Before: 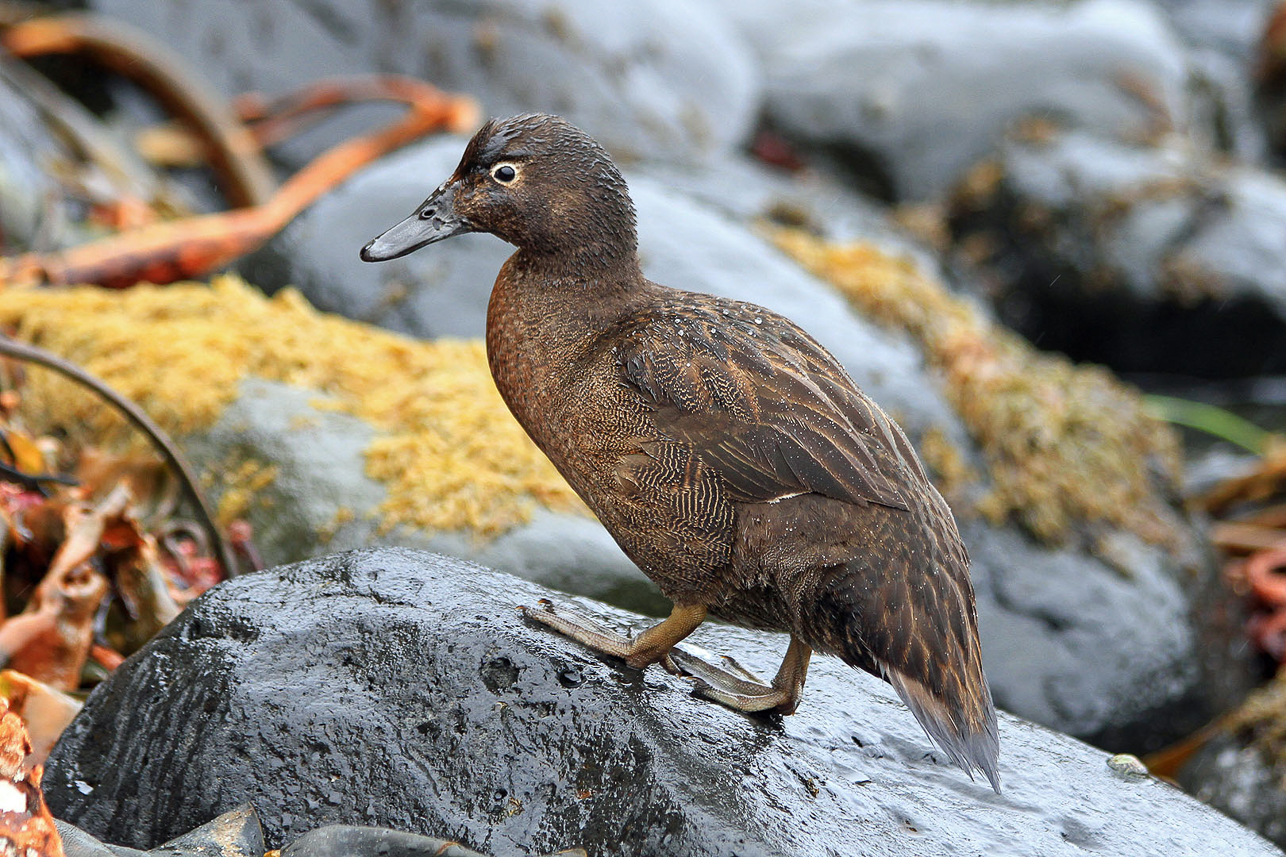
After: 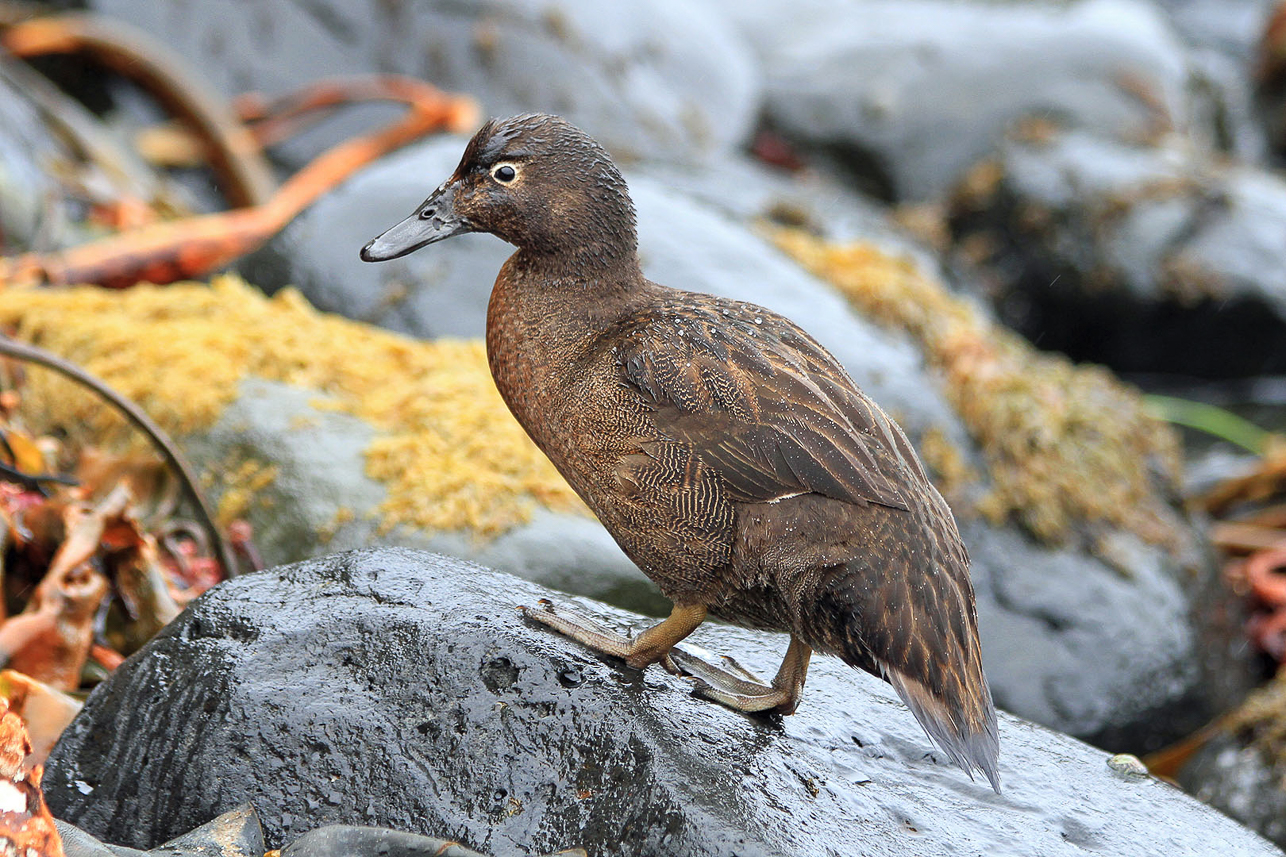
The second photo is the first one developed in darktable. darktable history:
contrast brightness saturation: contrast 0.052, brightness 0.065, saturation 0.009
